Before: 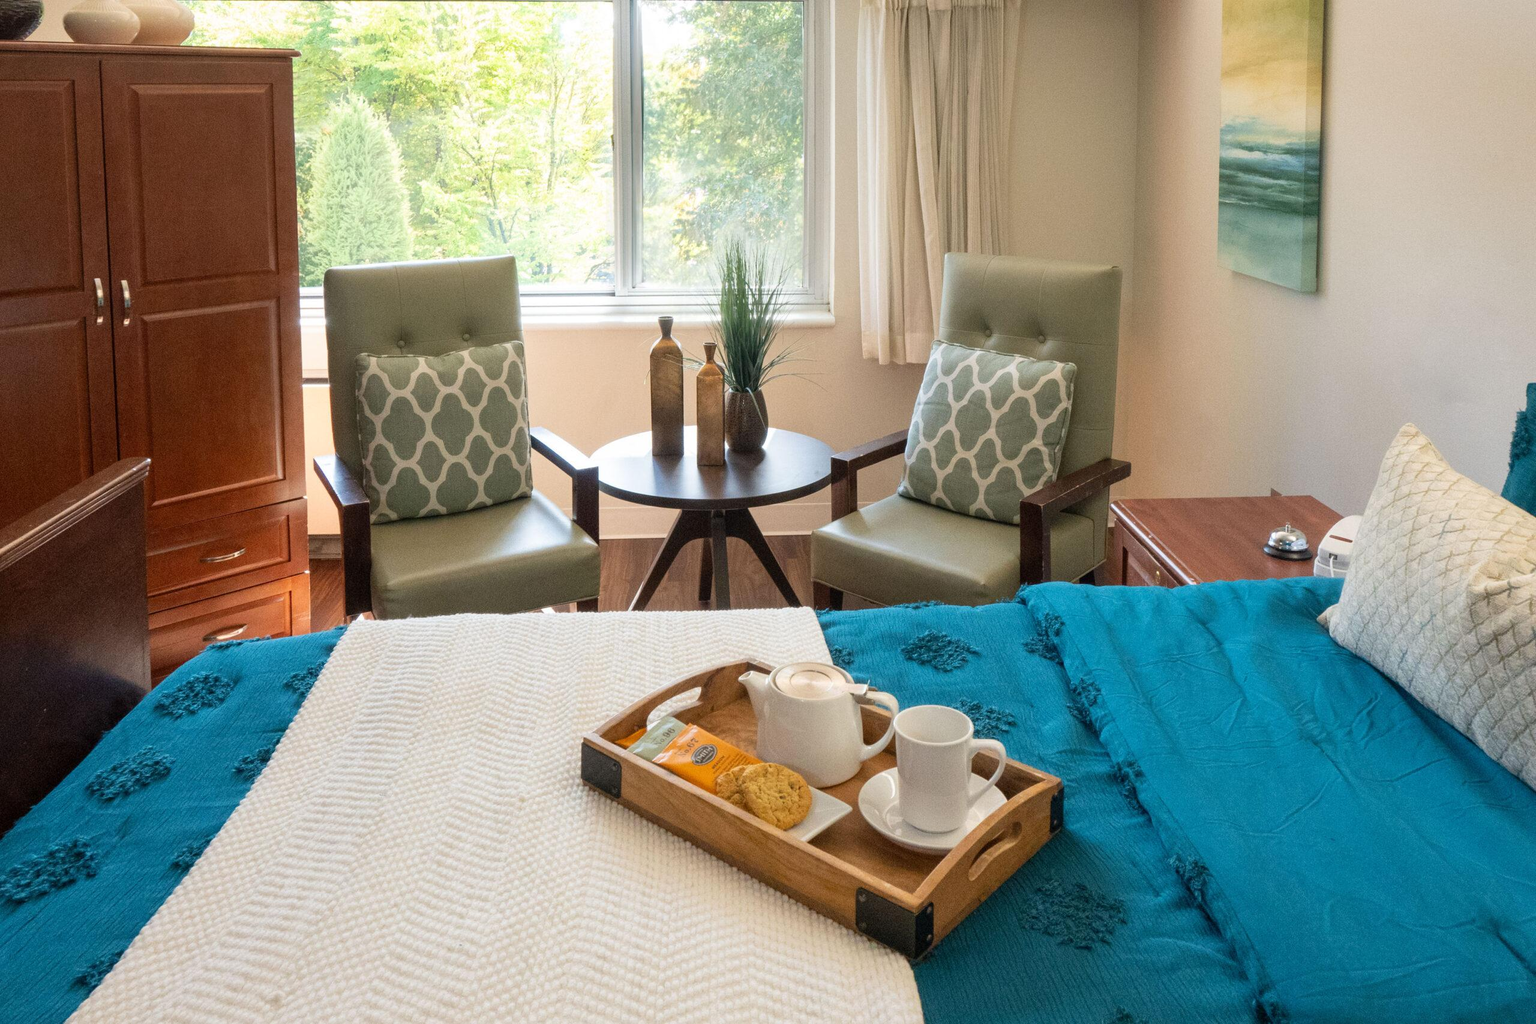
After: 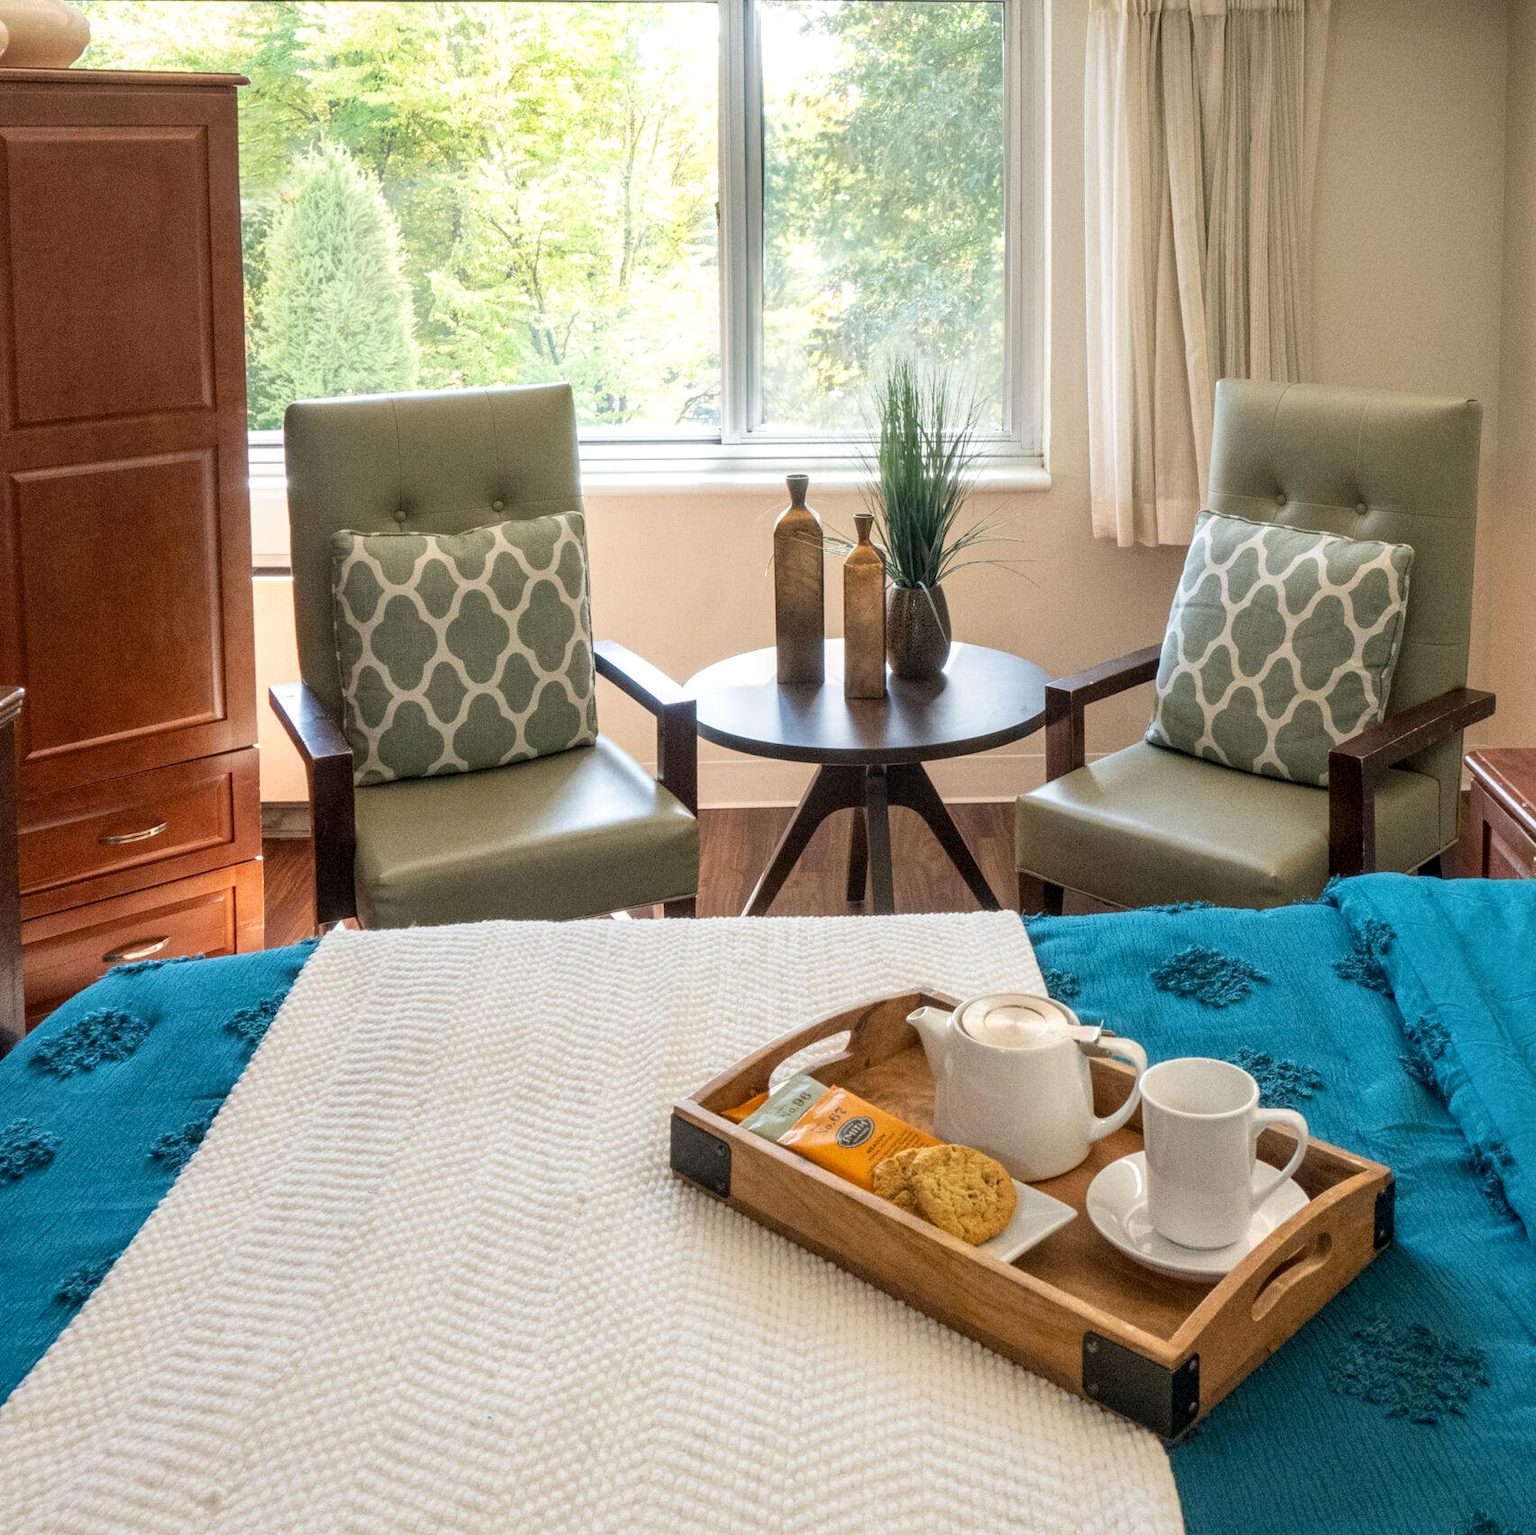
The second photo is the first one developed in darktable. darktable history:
local contrast: on, module defaults
crop and rotate: left 8.786%, right 24.548%
